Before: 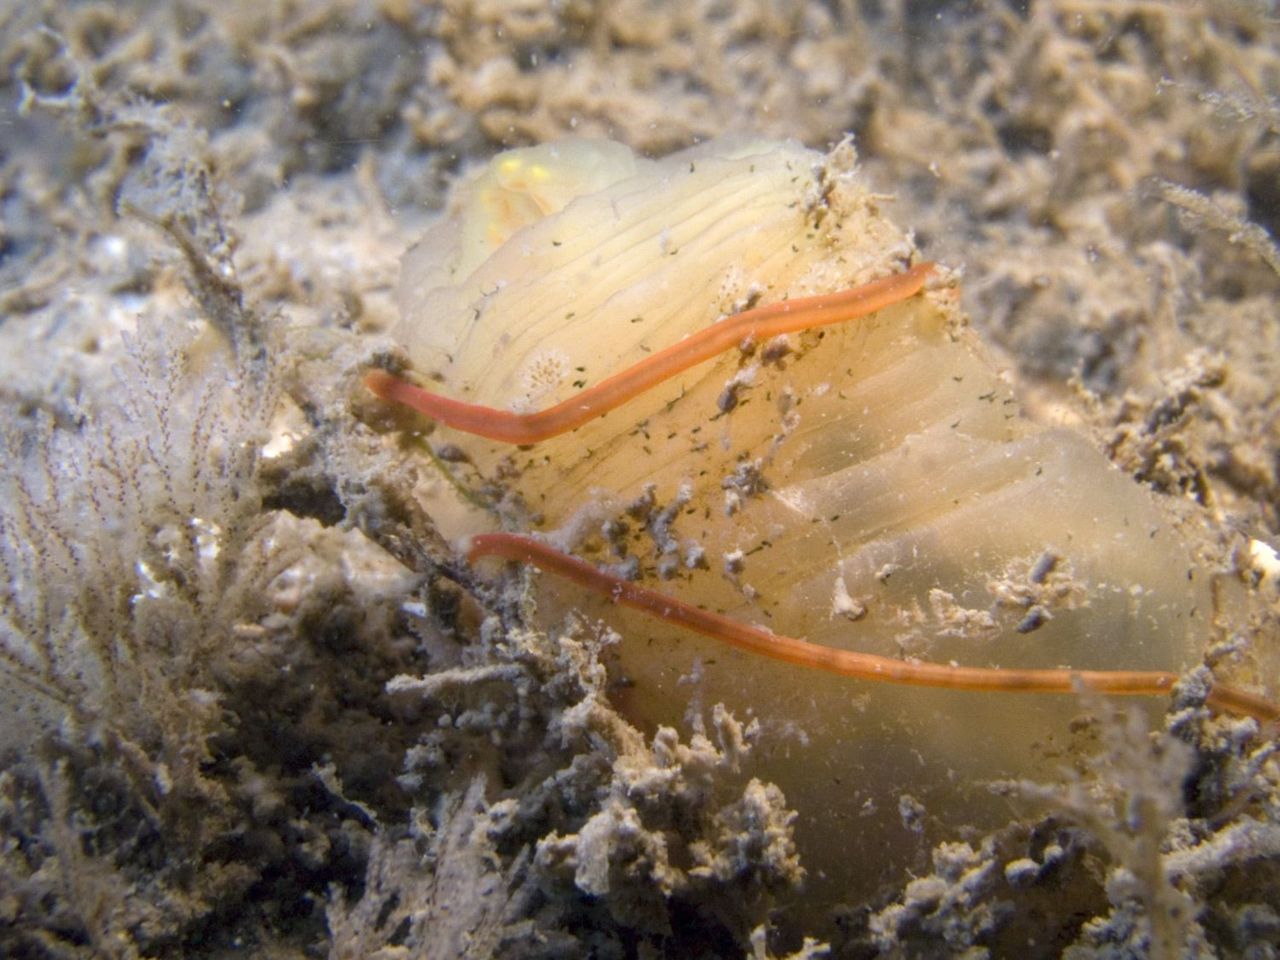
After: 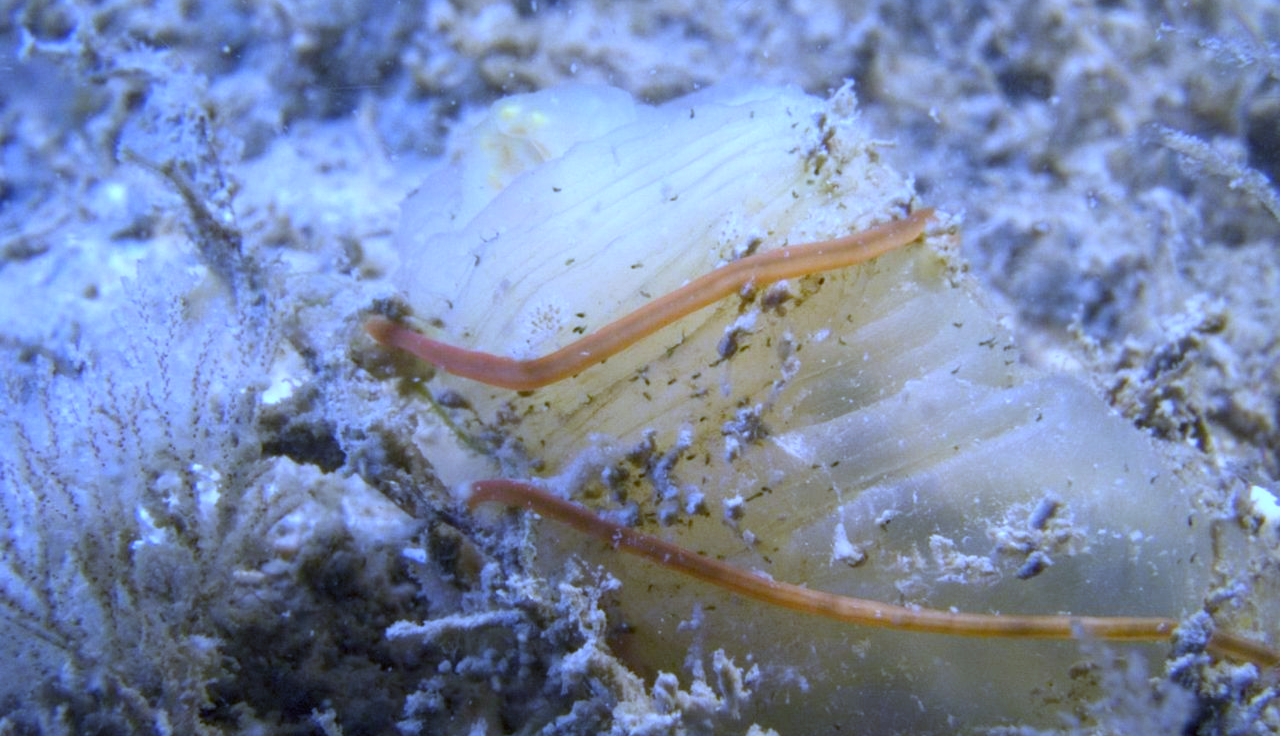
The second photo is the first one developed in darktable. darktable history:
crop: top 5.667%, bottom 17.637%
white balance: red 0.766, blue 1.537
